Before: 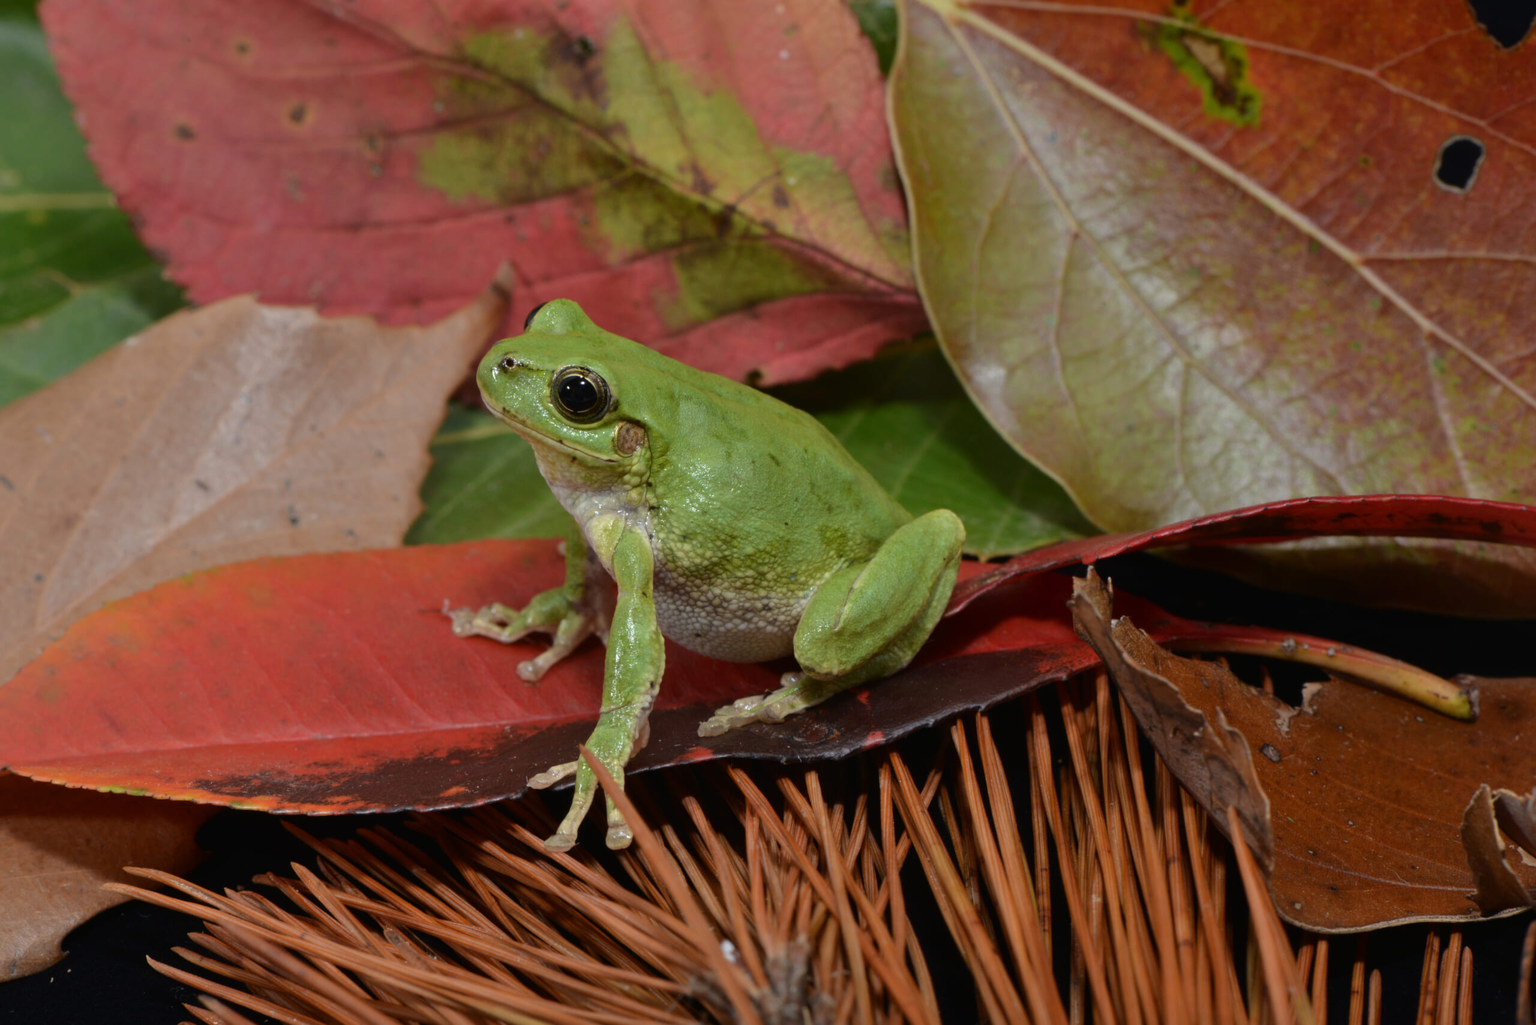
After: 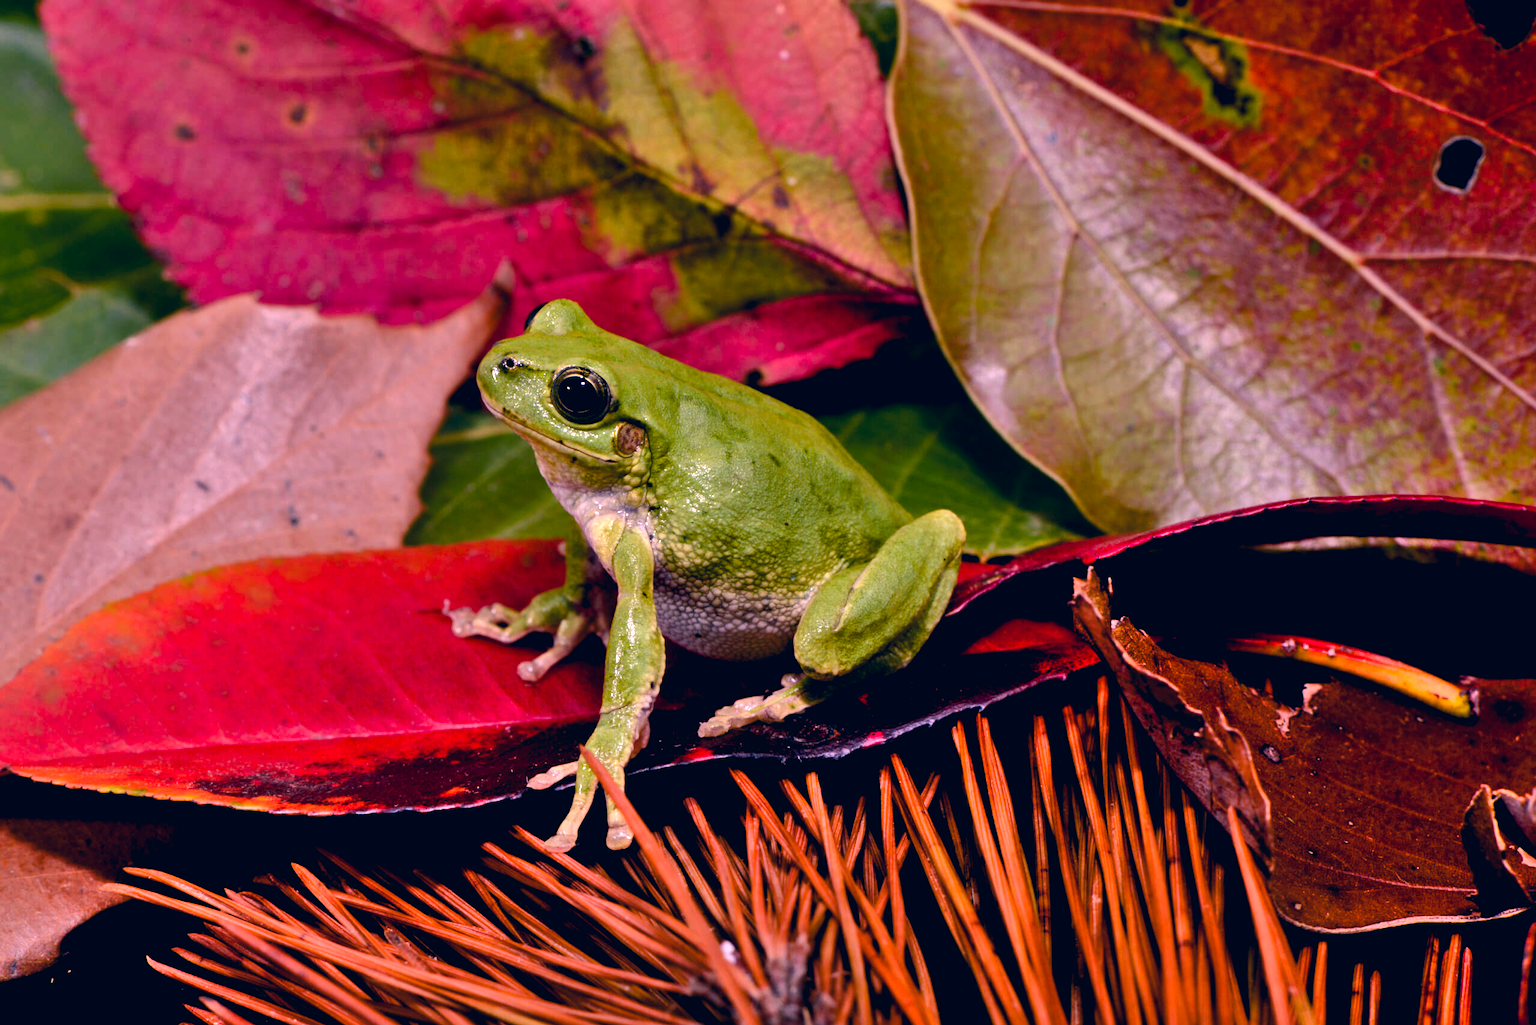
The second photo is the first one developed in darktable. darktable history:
tone equalizer: -8 EV -0.77 EV, -7 EV -0.682 EV, -6 EV -0.563 EV, -5 EV -0.418 EV, -3 EV 0.387 EV, -2 EV 0.6 EV, -1 EV 0.692 EV, +0 EV 0.753 EV, edges refinement/feathering 500, mask exposure compensation -1.57 EV, preserve details no
shadows and highlights: soften with gaussian
color correction: highlights a* 10.35, highlights b* 14.5, shadows a* -9.78, shadows b* -14.81
color balance rgb: global offset › luminance -0.841%, linear chroma grading › global chroma 15.456%, perceptual saturation grading › global saturation 20%, perceptual saturation grading › highlights -25.34%, perceptual saturation grading › shadows 49.575%, contrast 5.779%
color calibration: output R [1.107, -0.012, -0.003, 0], output B [0, 0, 1.308, 0], illuminant same as pipeline (D50), adaptation XYZ, x 0.345, y 0.357, temperature 5009.99 K
